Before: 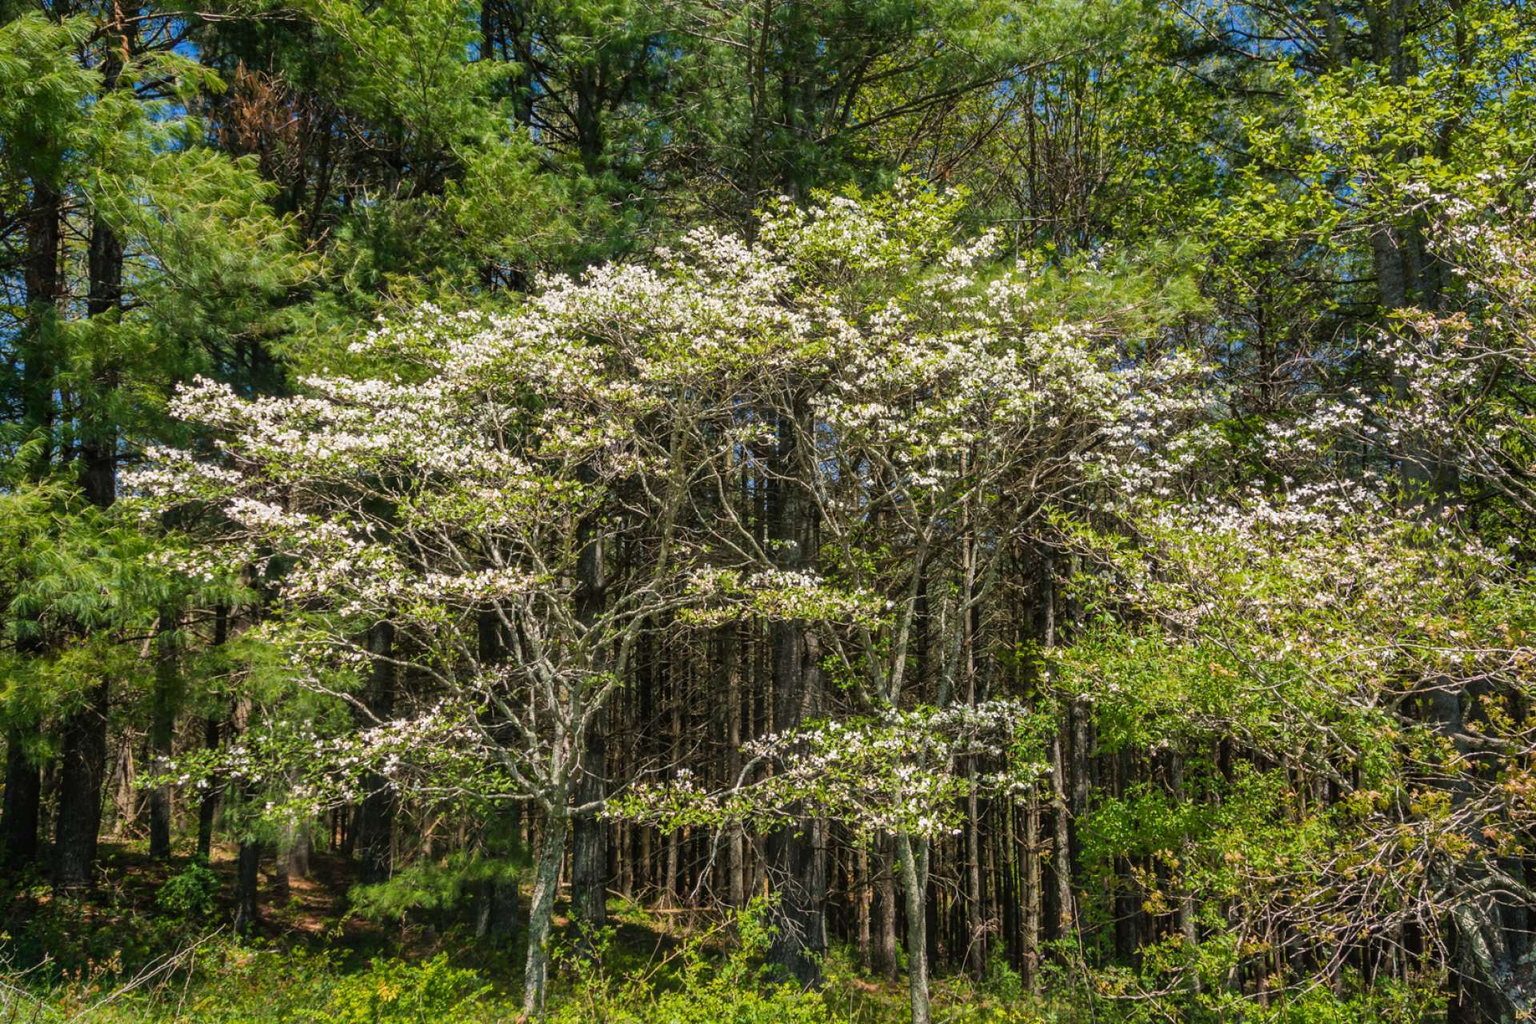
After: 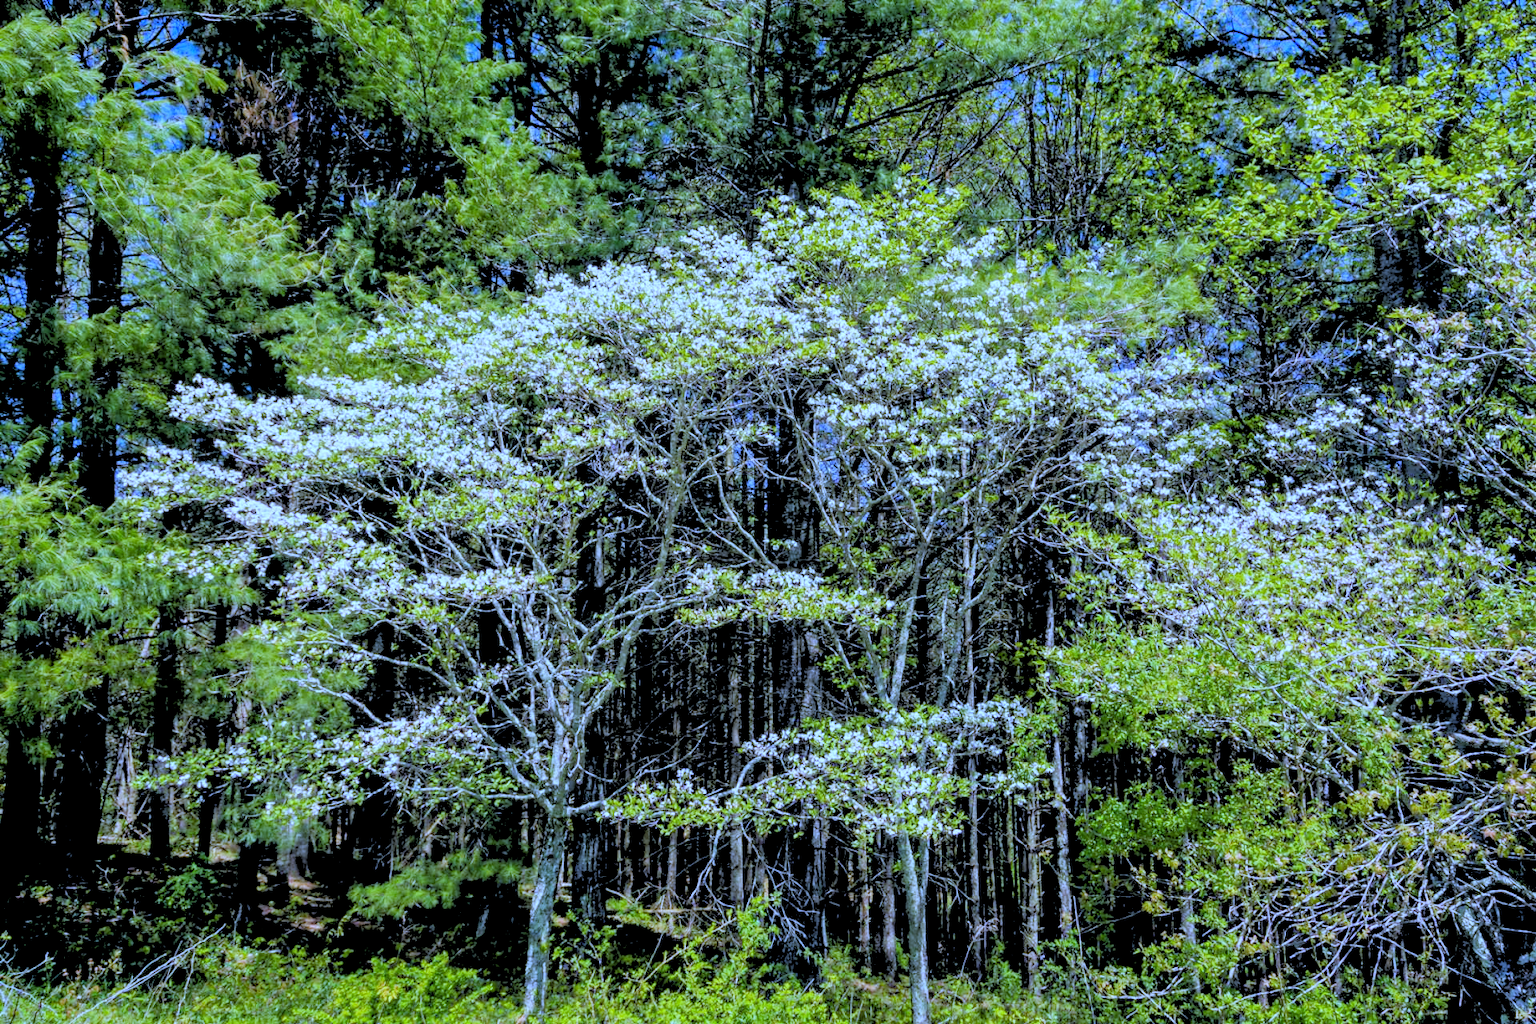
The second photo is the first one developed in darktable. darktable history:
rgb levels: levels [[0.027, 0.429, 0.996], [0, 0.5, 1], [0, 0.5, 1]]
white balance: red 0.766, blue 1.537
